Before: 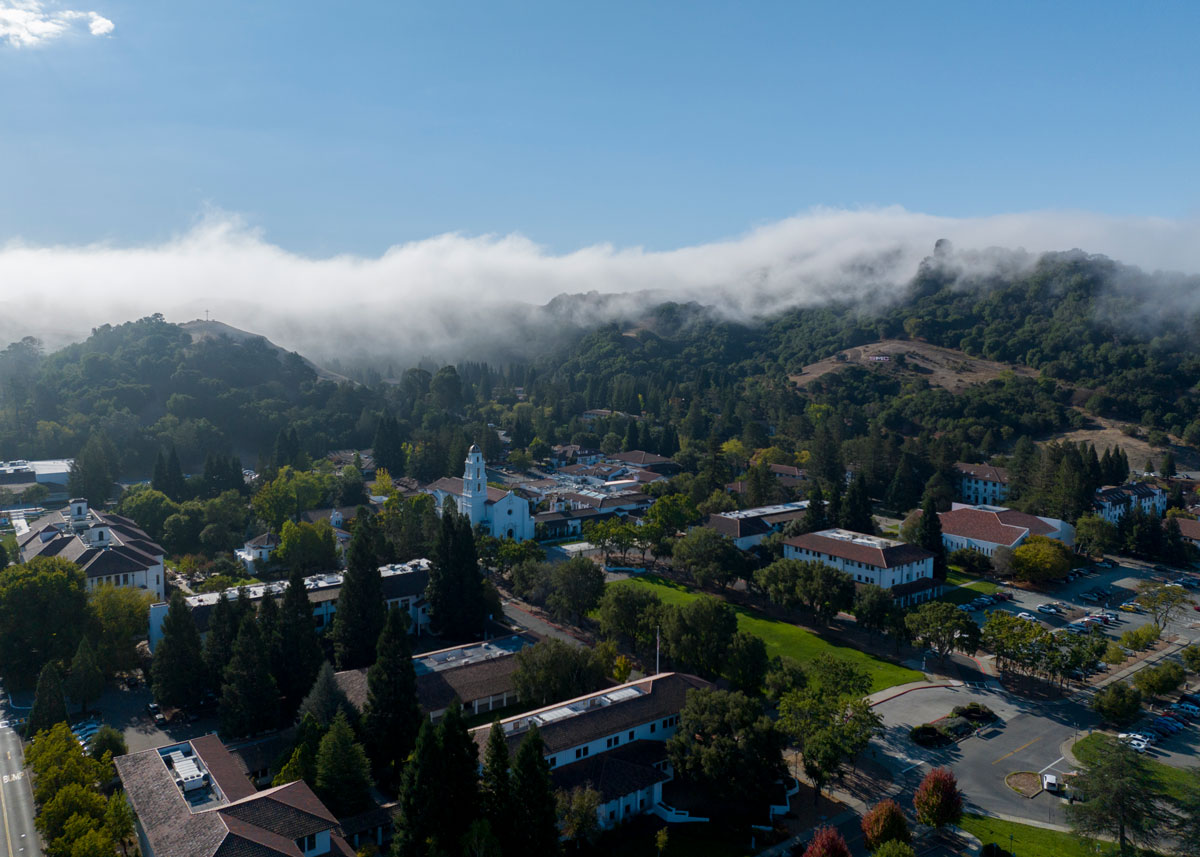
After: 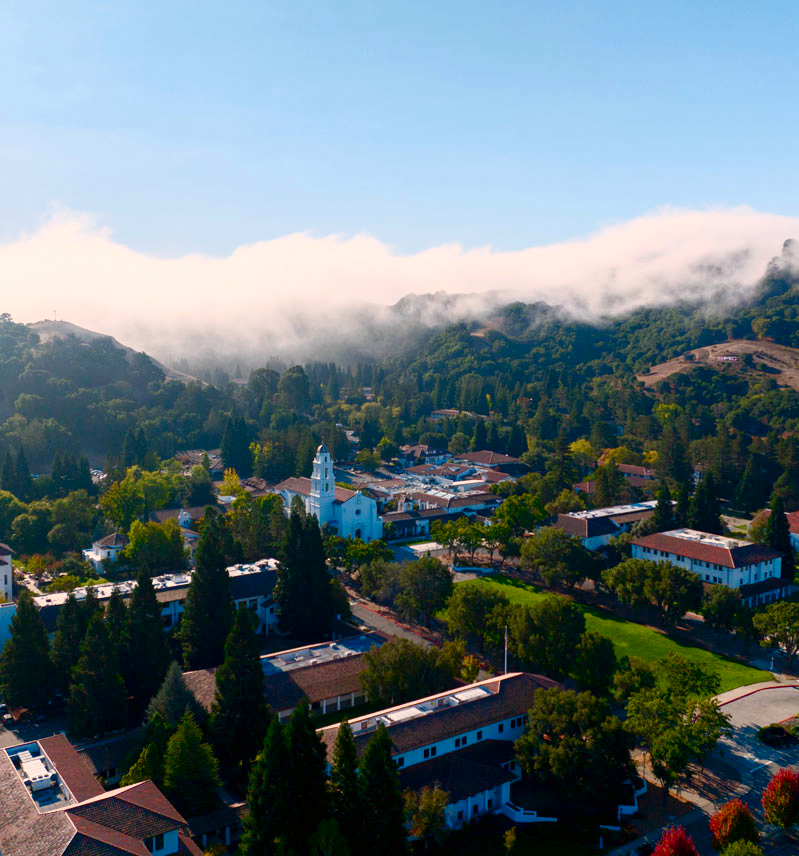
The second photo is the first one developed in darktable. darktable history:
crop and rotate: left 12.673%, right 20.66%
tone curve: curves: ch0 [(0, 0) (0.004, 0.008) (0.077, 0.156) (0.169, 0.29) (0.774, 0.774) (1, 1)], color space Lab, linked channels, preserve colors none
contrast brightness saturation: contrast 0.4, brightness 0.1, saturation 0.21
white balance: red 1.127, blue 0.943
